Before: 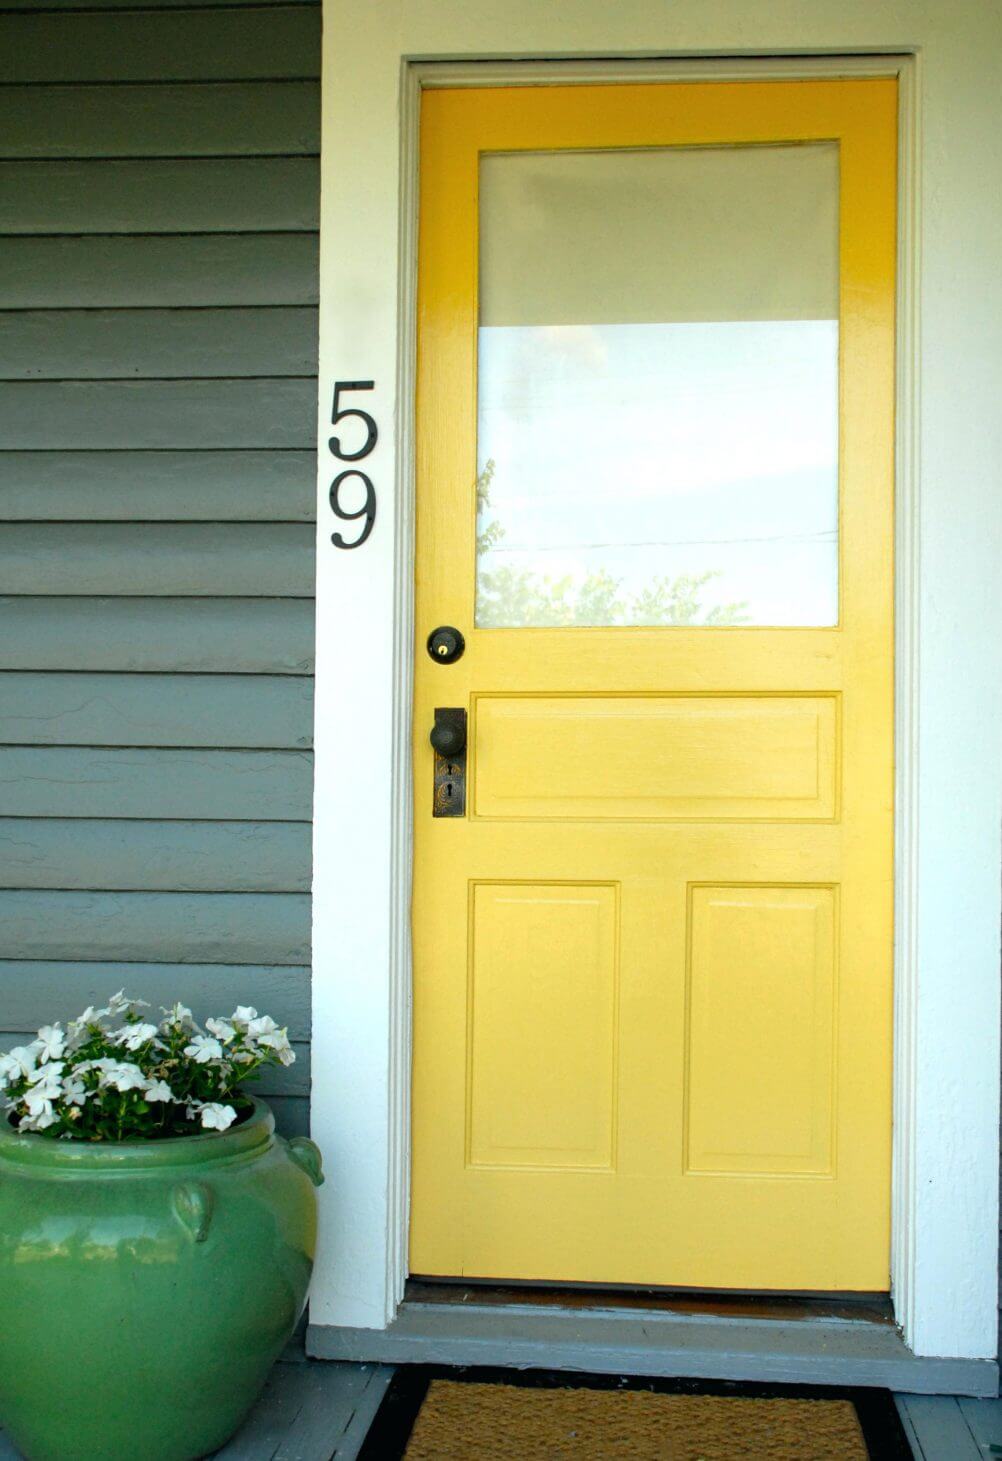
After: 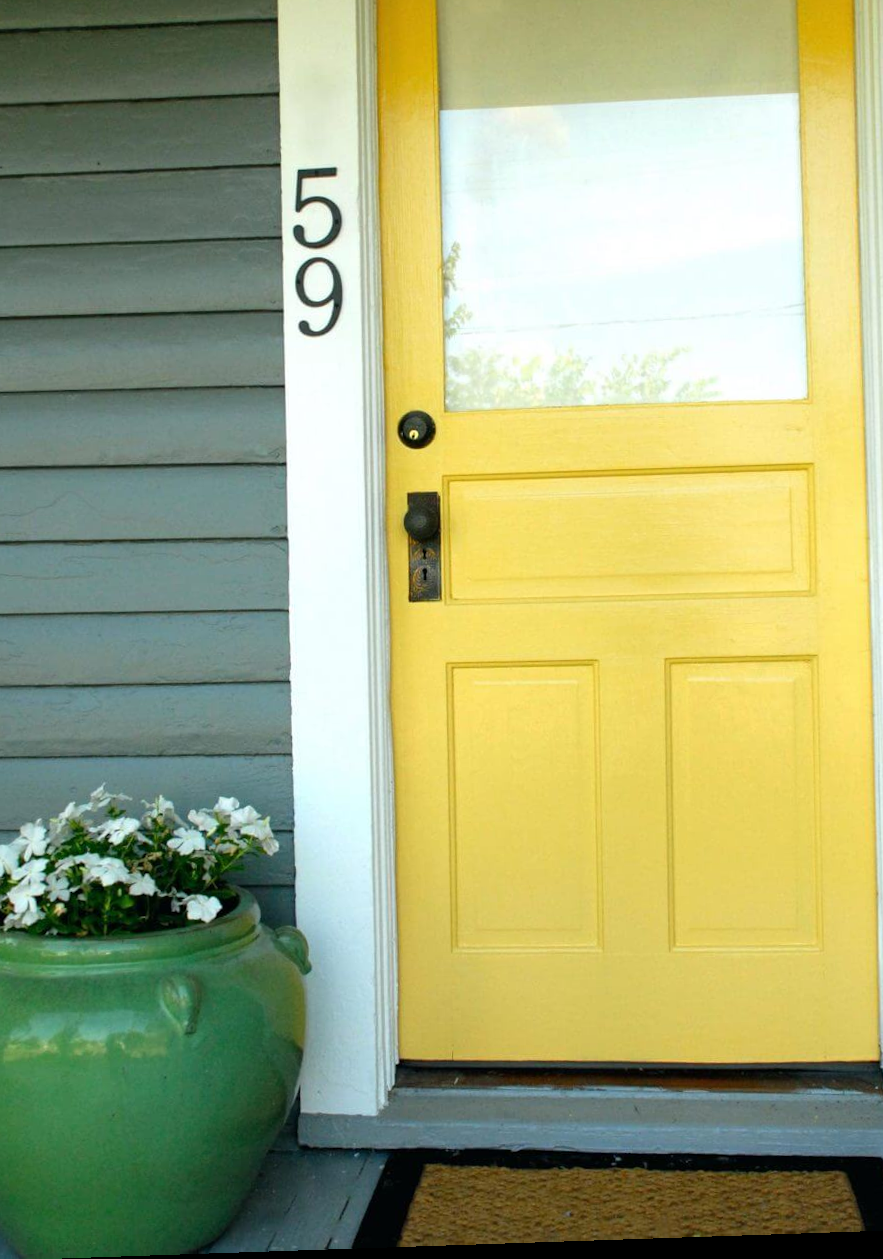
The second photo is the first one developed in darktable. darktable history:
rotate and perspective: rotation -1.77°, lens shift (horizontal) 0.004, automatic cropping off
crop and rotate: left 4.842%, top 15.51%, right 10.668%
